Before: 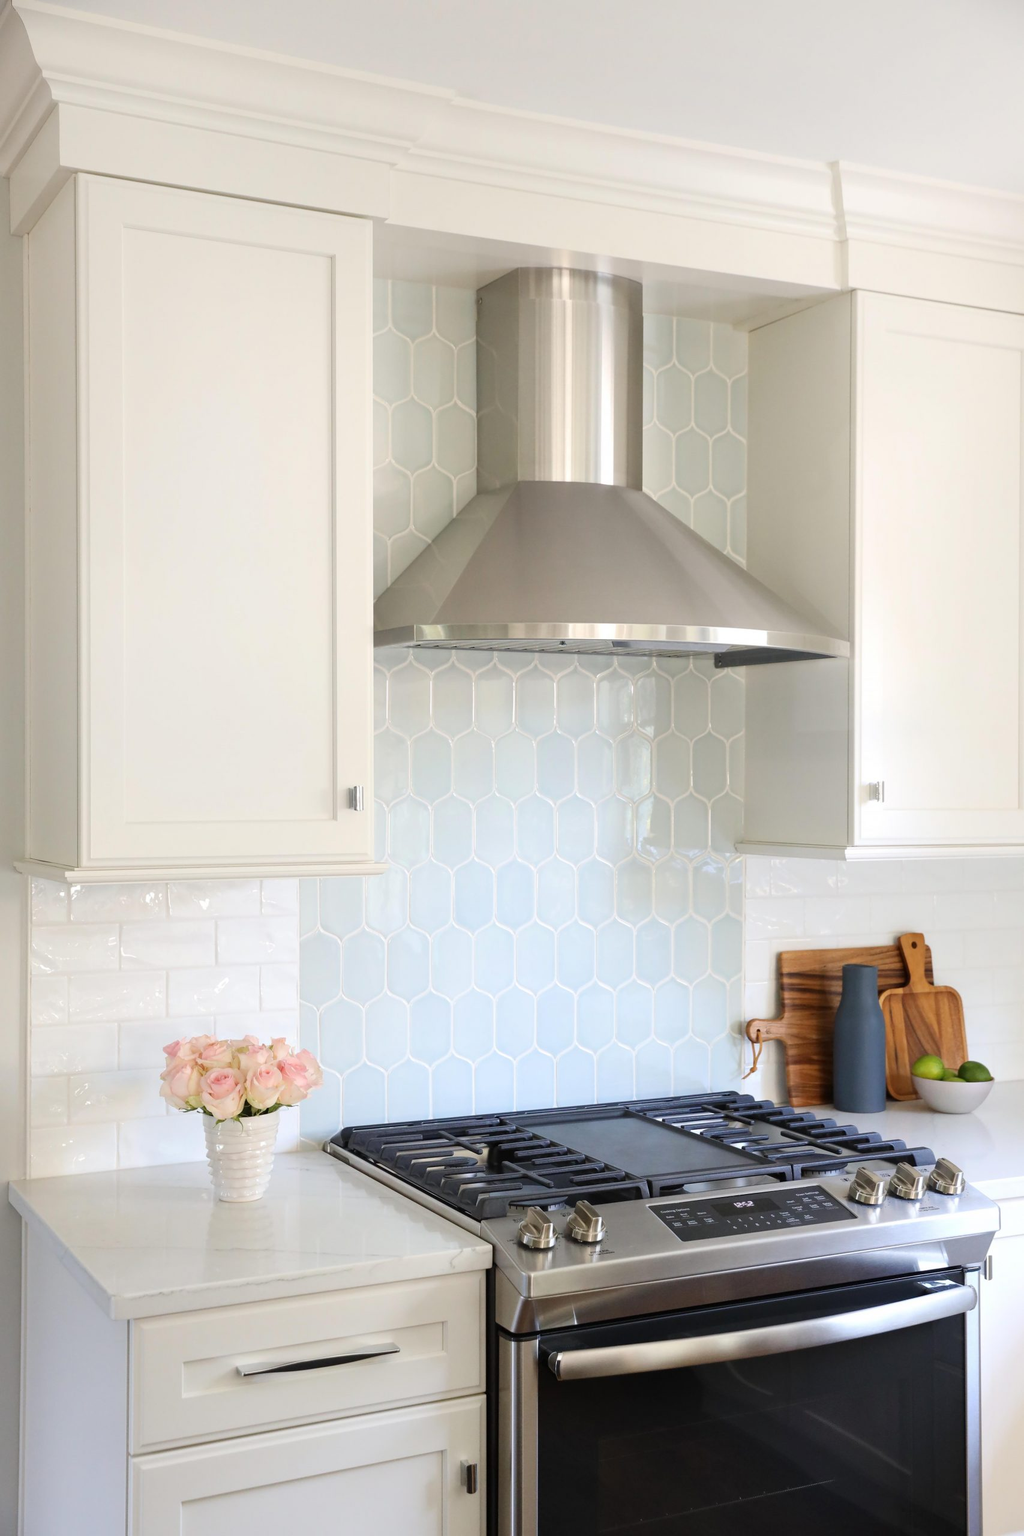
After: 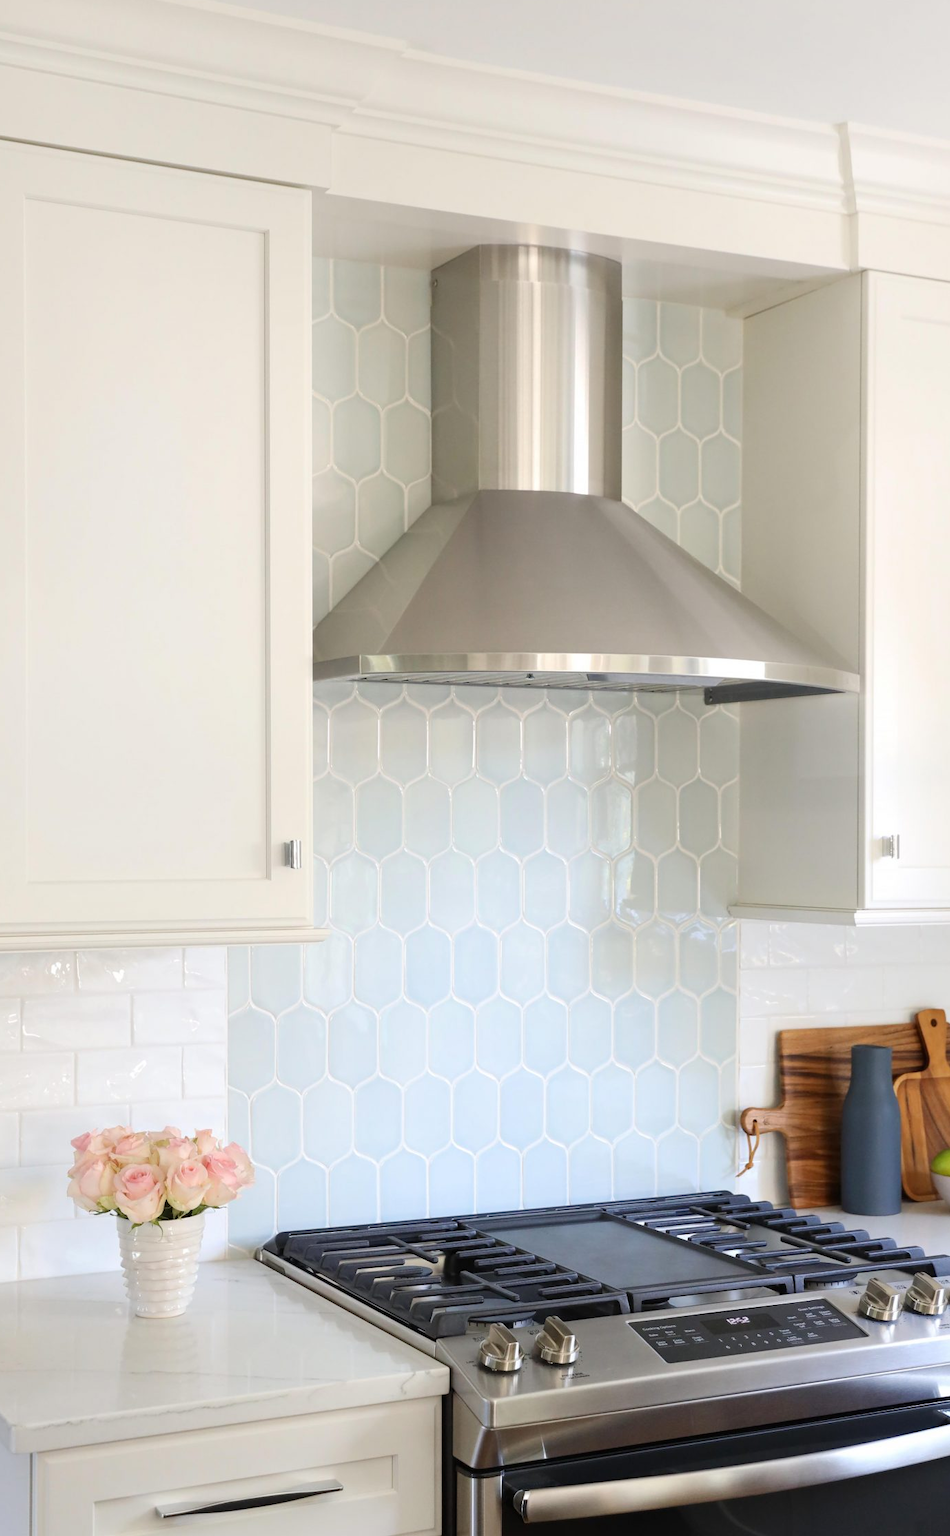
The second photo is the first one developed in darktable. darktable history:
crop: left 9.908%, top 3.589%, right 9.283%, bottom 9.313%
